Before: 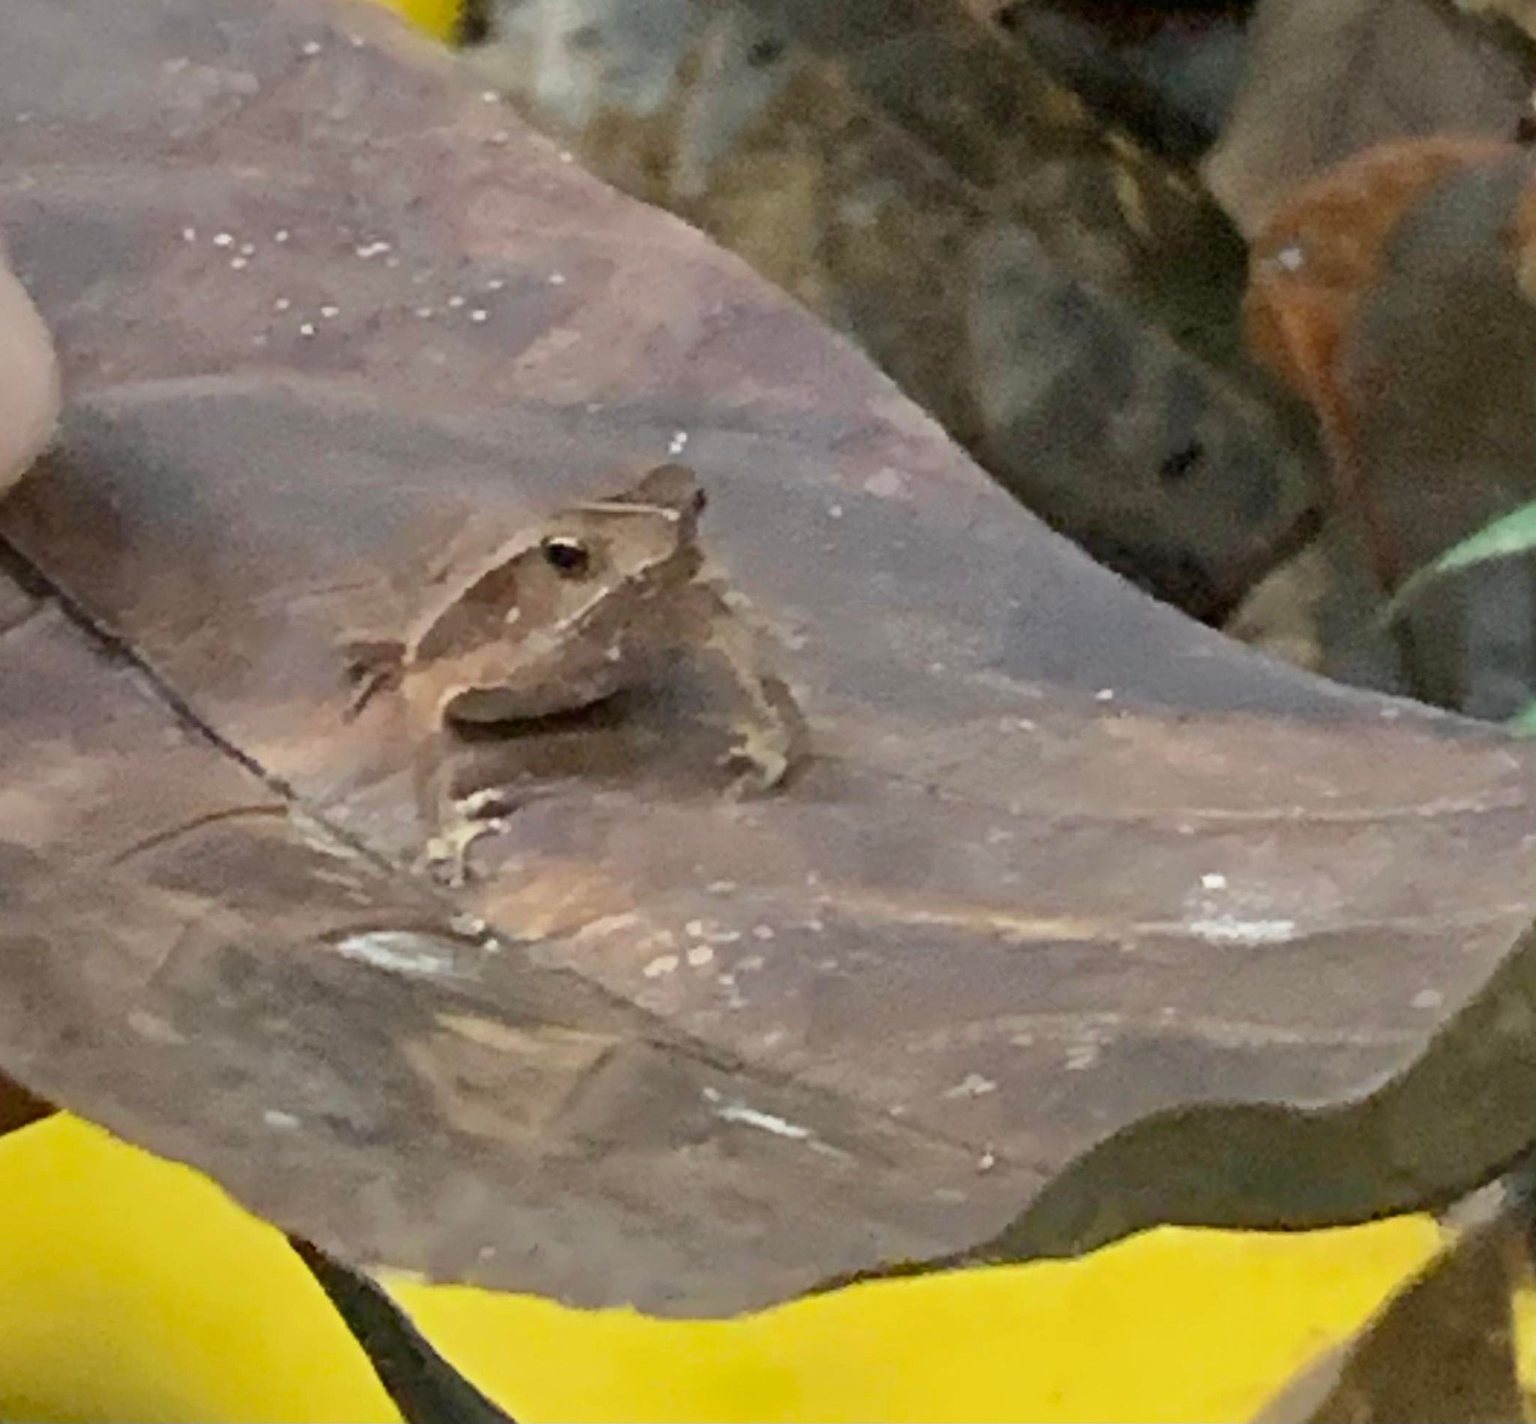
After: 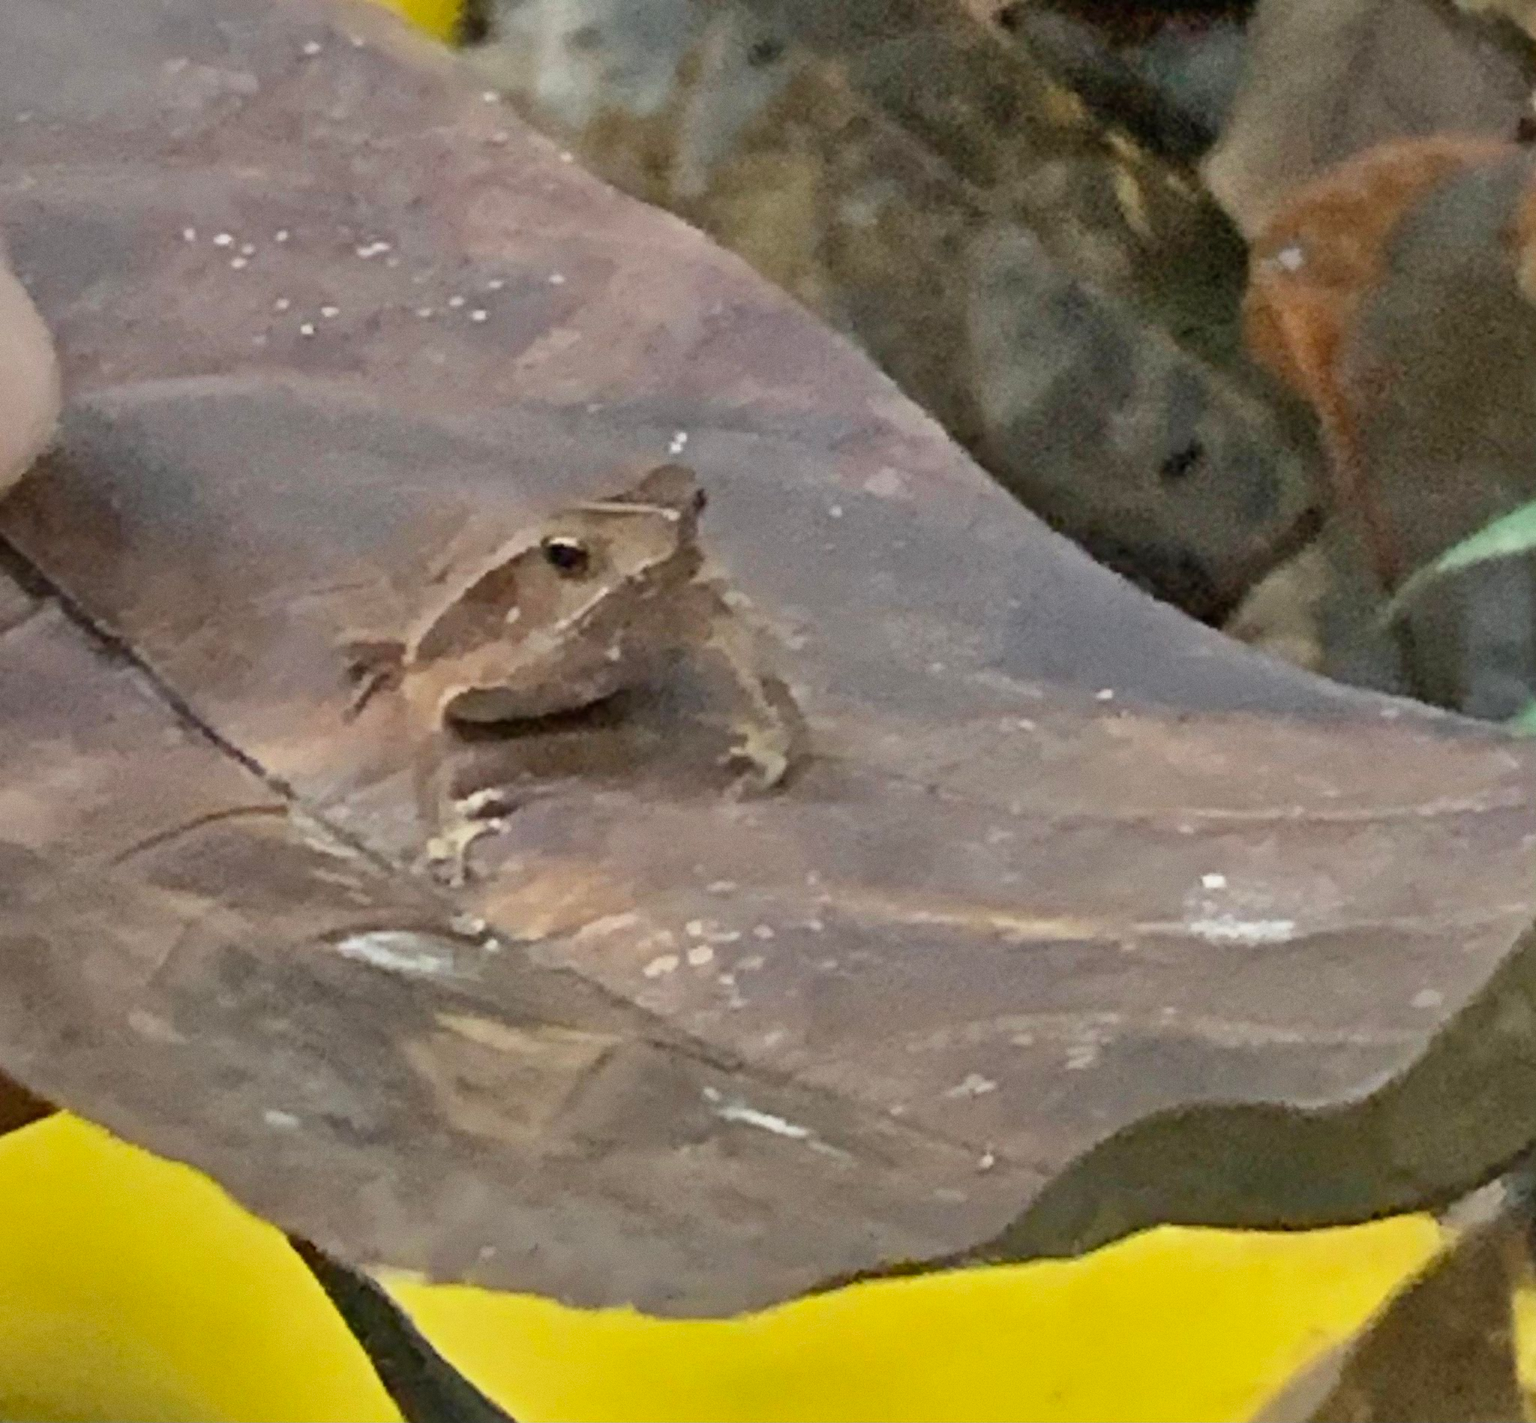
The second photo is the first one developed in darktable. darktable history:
grain: coarseness 0.09 ISO, strength 16.61%
shadows and highlights: soften with gaussian
exposure: black level correction 0, compensate exposure bias true, compensate highlight preservation false
